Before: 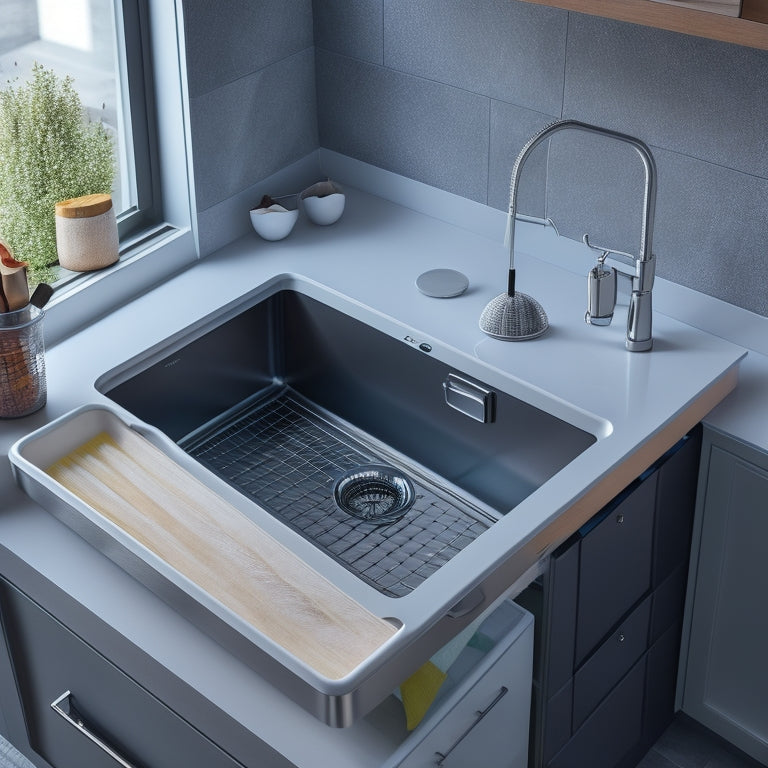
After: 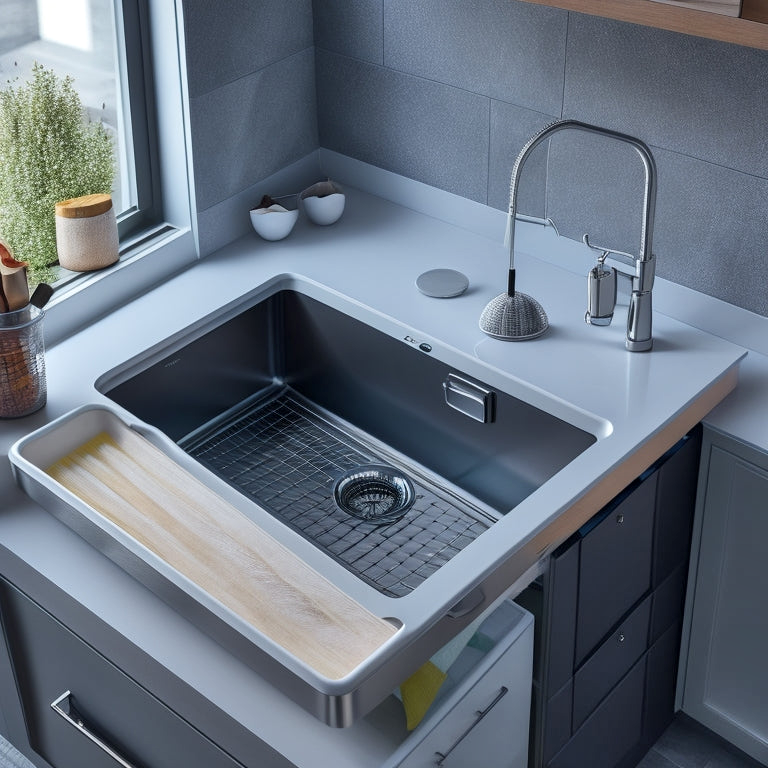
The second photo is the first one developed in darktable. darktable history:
shadows and highlights: radius 135.34, soften with gaussian
local contrast: mode bilateral grid, contrast 25, coarseness 51, detail 122%, midtone range 0.2
